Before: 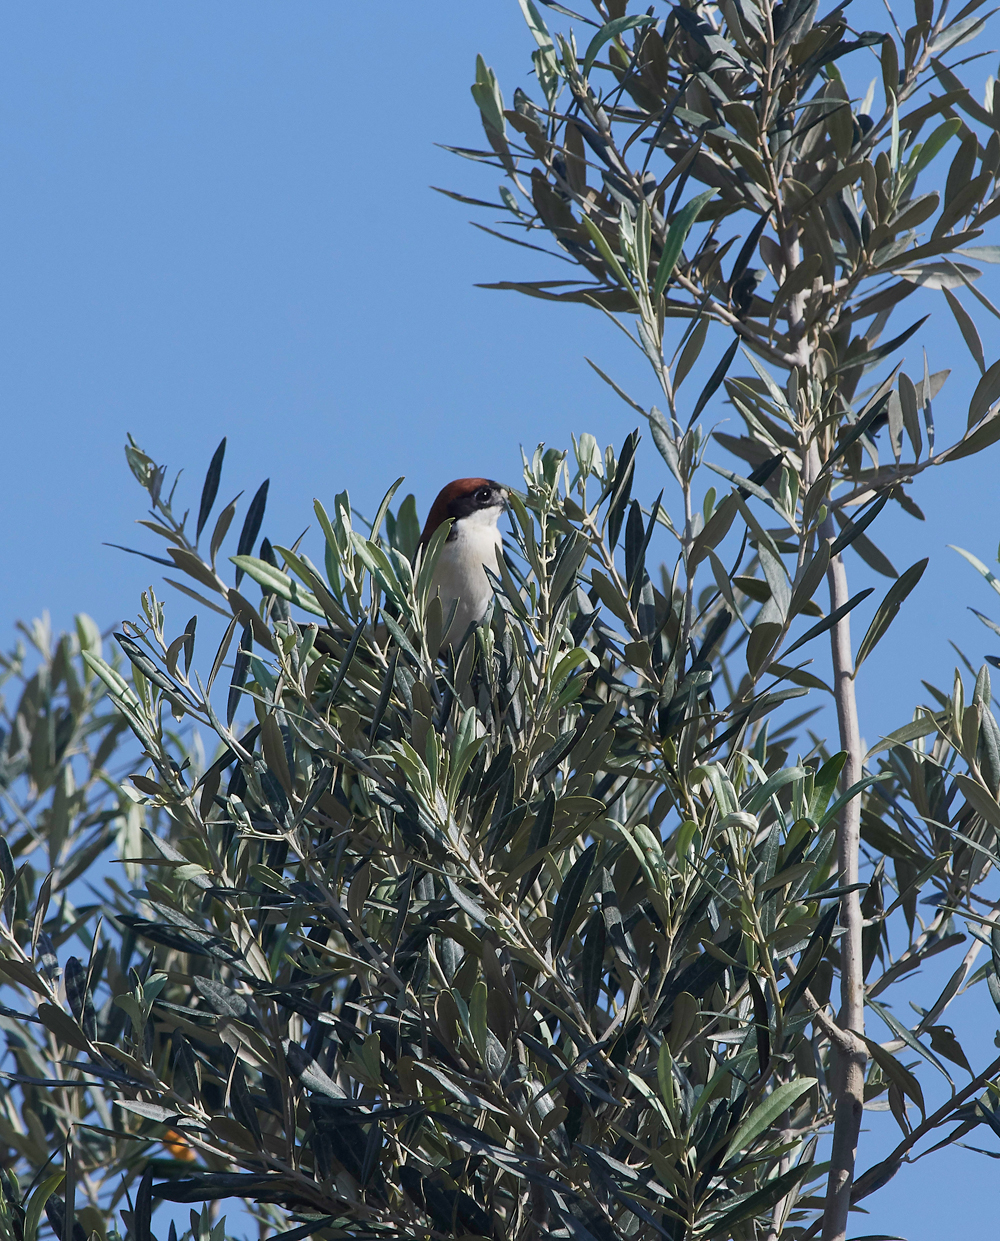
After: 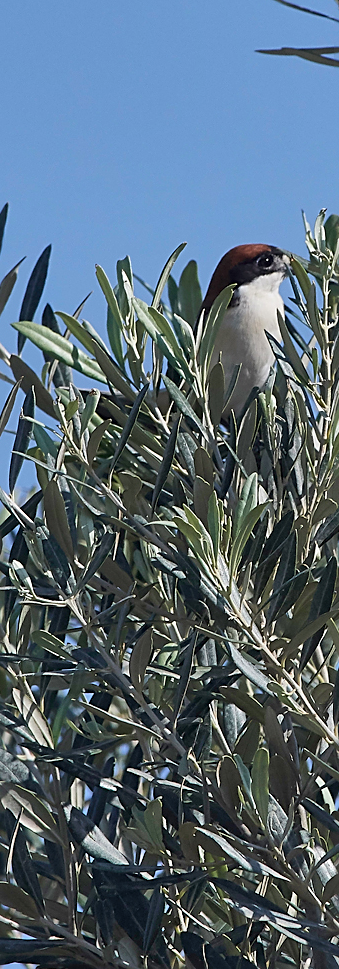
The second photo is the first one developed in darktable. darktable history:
sharpen: on, module defaults
shadows and highlights: shadows 53.06, soften with gaussian
crop and rotate: left 21.888%, top 18.917%, right 44.159%, bottom 2.994%
